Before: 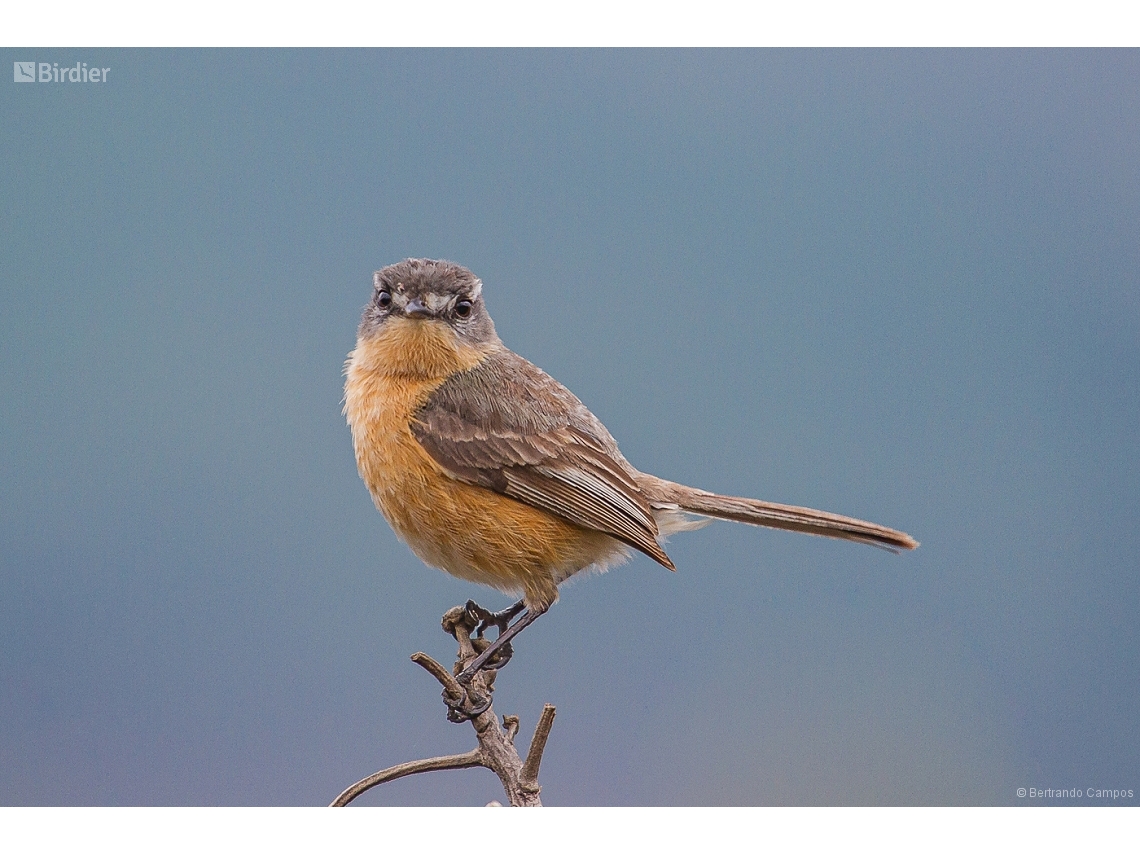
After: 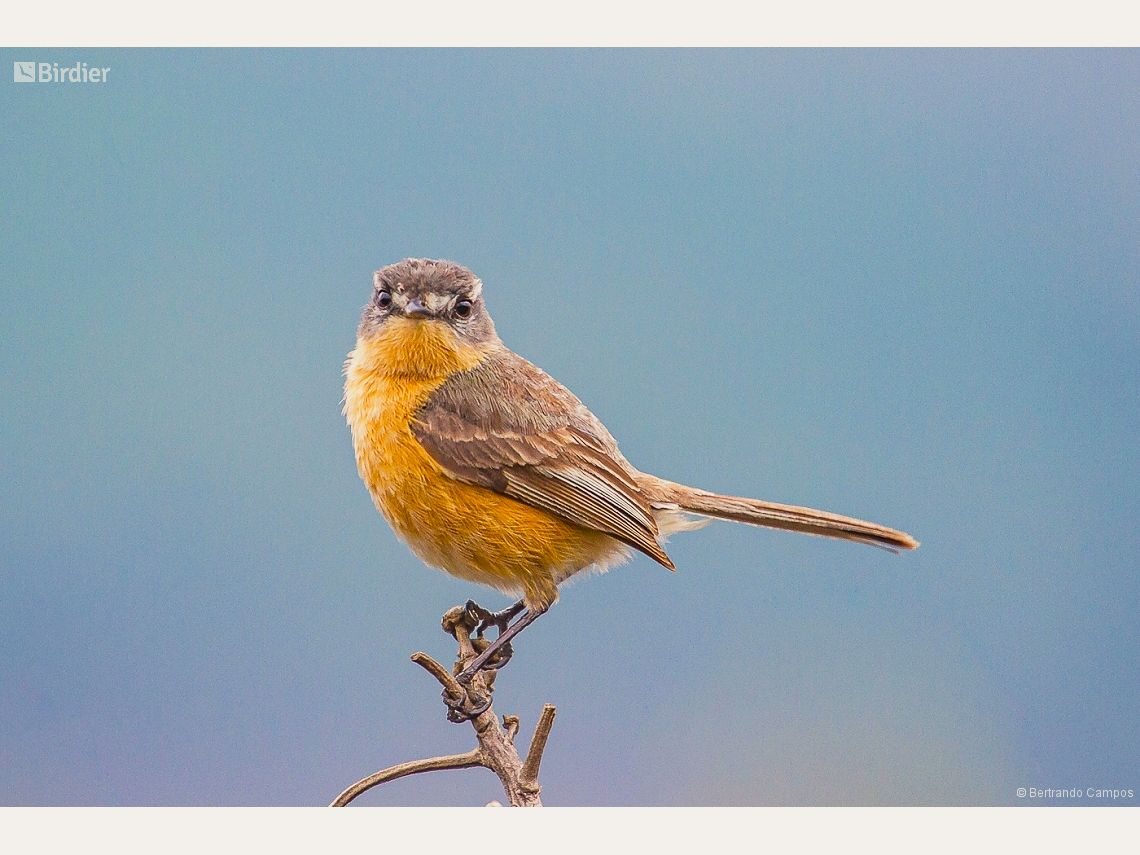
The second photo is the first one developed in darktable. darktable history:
color balance rgb: shadows lift › hue 86.12°, highlights gain › chroma 3.037%, highlights gain › hue 78.08°, perceptual saturation grading › global saturation 28.978%, perceptual saturation grading › mid-tones 12.675%, perceptual saturation grading › shadows 10.269%
base curve: curves: ch0 [(0, 0) (0.088, 0.125) (0.176, 0.251) (0.354, 0.501) (0.613, 0.749) (1, 0.877)], preserve colors none
